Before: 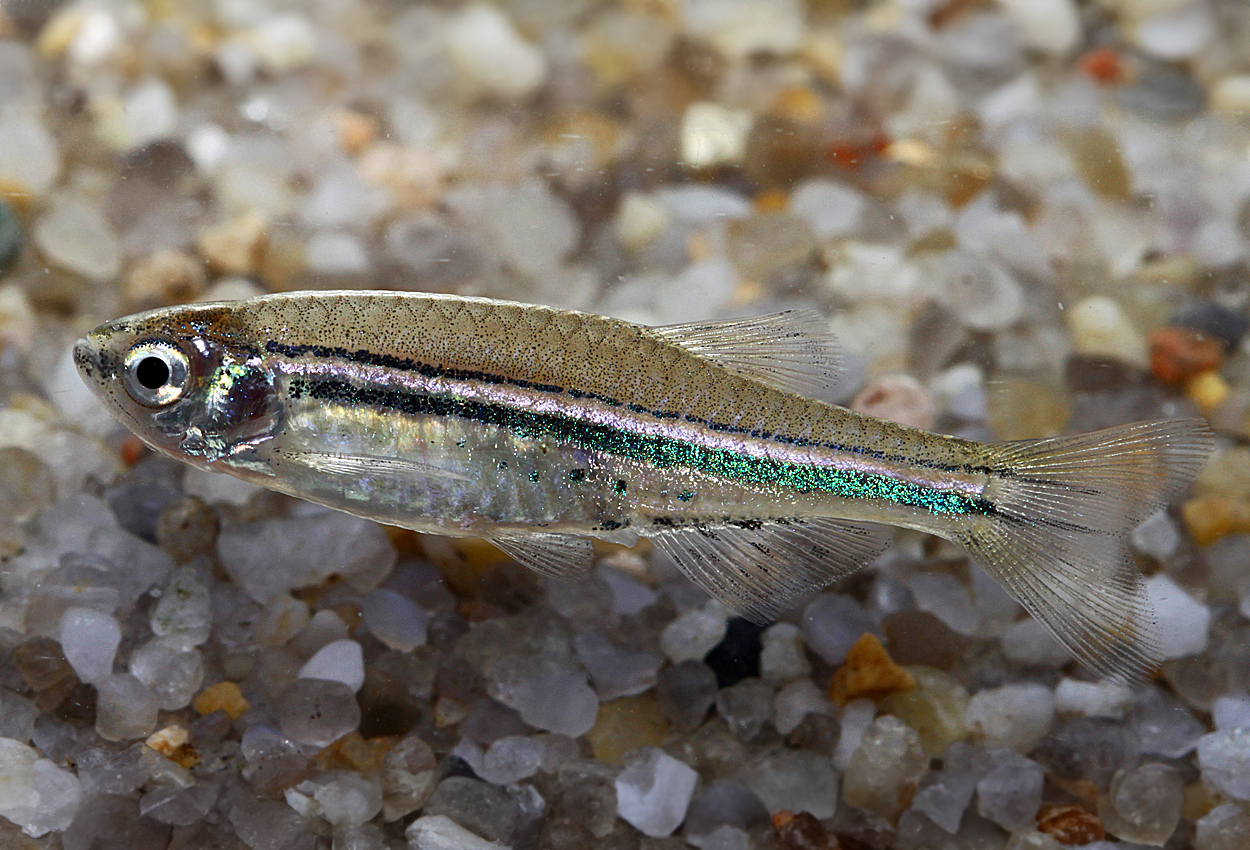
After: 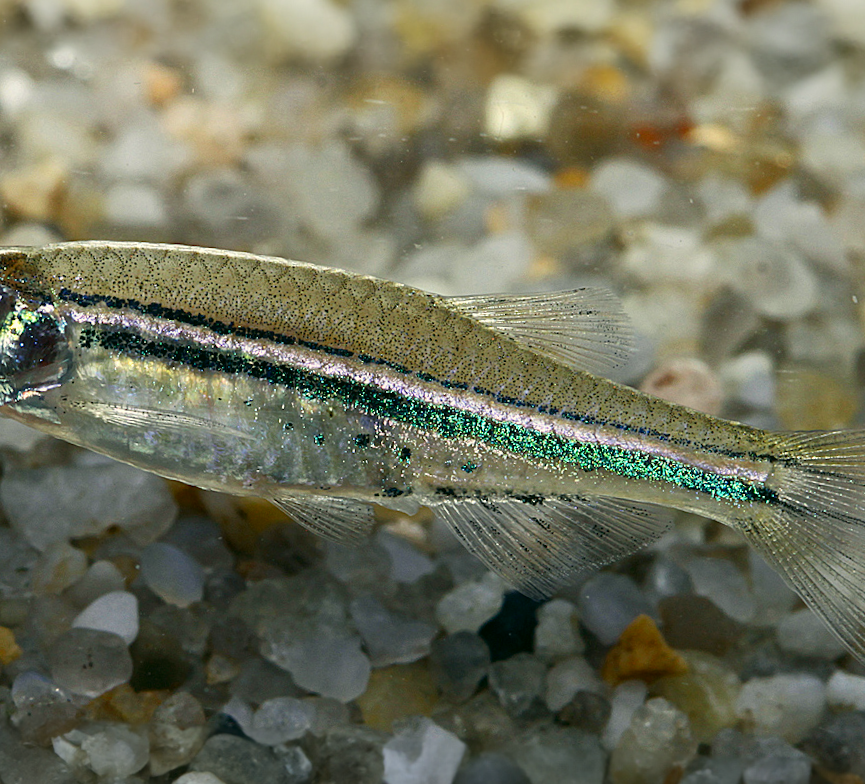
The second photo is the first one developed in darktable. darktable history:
crop and rotate: angle -3.27°, left 14.277%, top 0.028%, right 10.766%, bottom 0.028%
color correction: highlights a* -0.482, highlights b* 9.48, shadows a* -9.48, shadows b* 0.803
